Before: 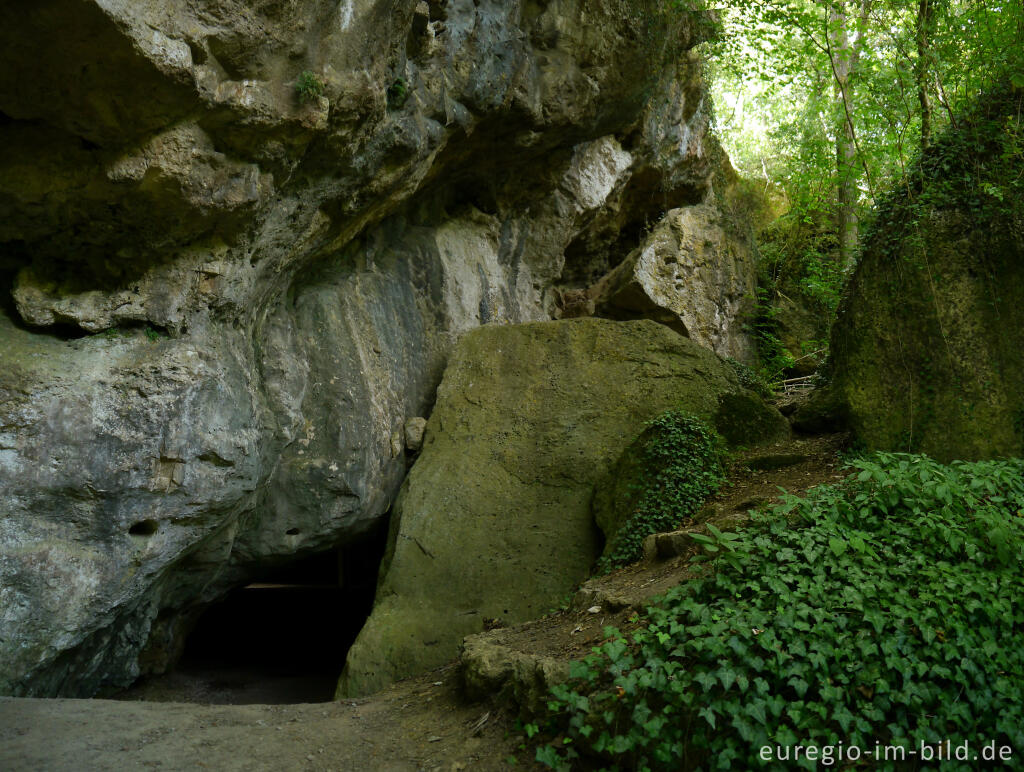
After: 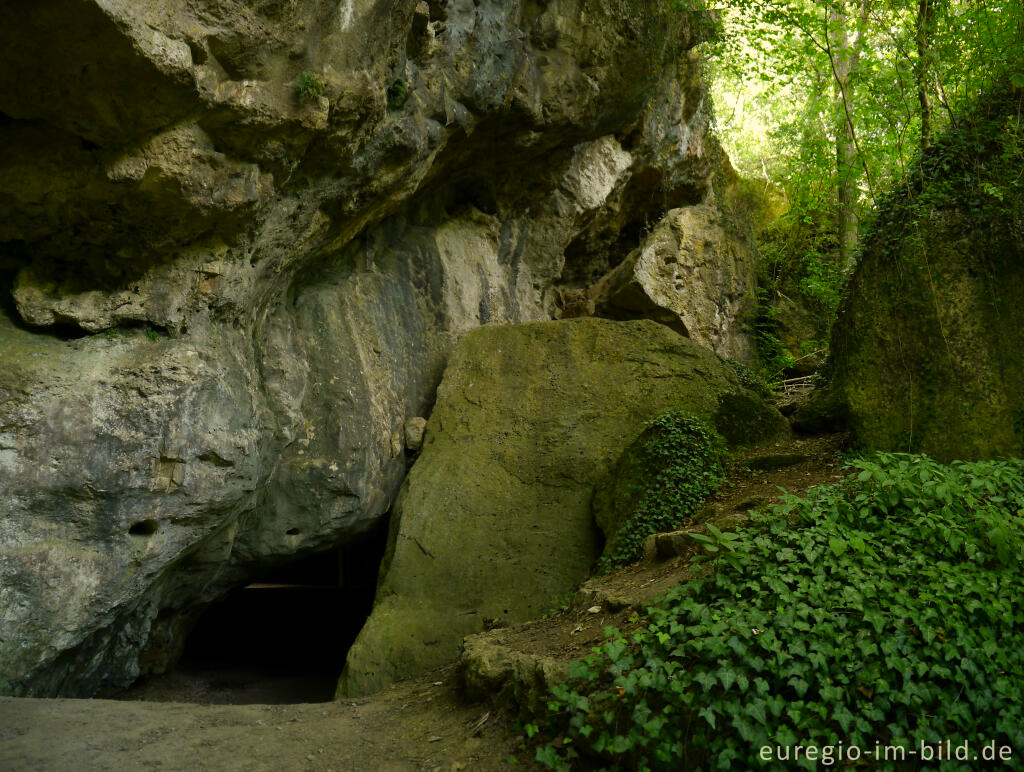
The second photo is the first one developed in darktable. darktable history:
color correction: highlights a* 1.47, highlights b* 17.27
